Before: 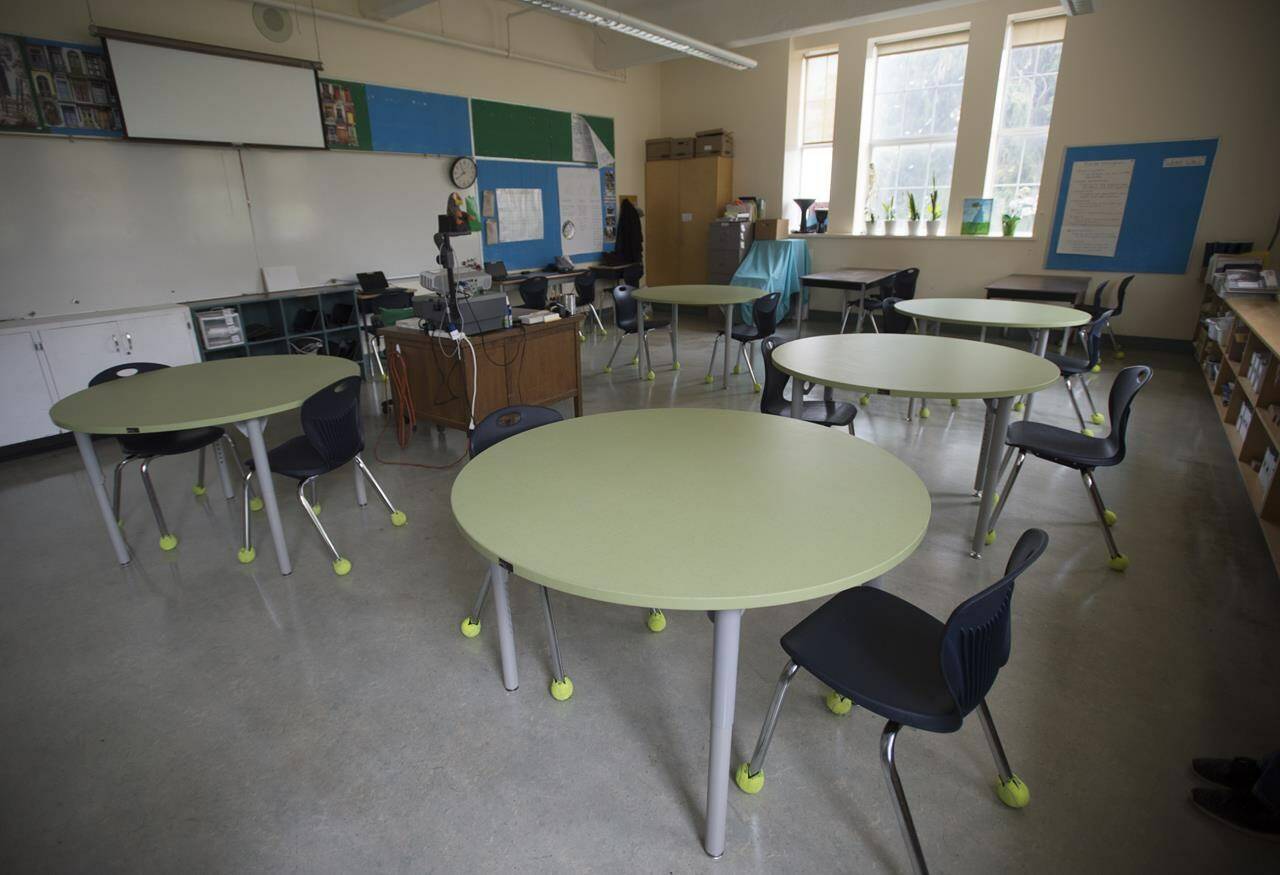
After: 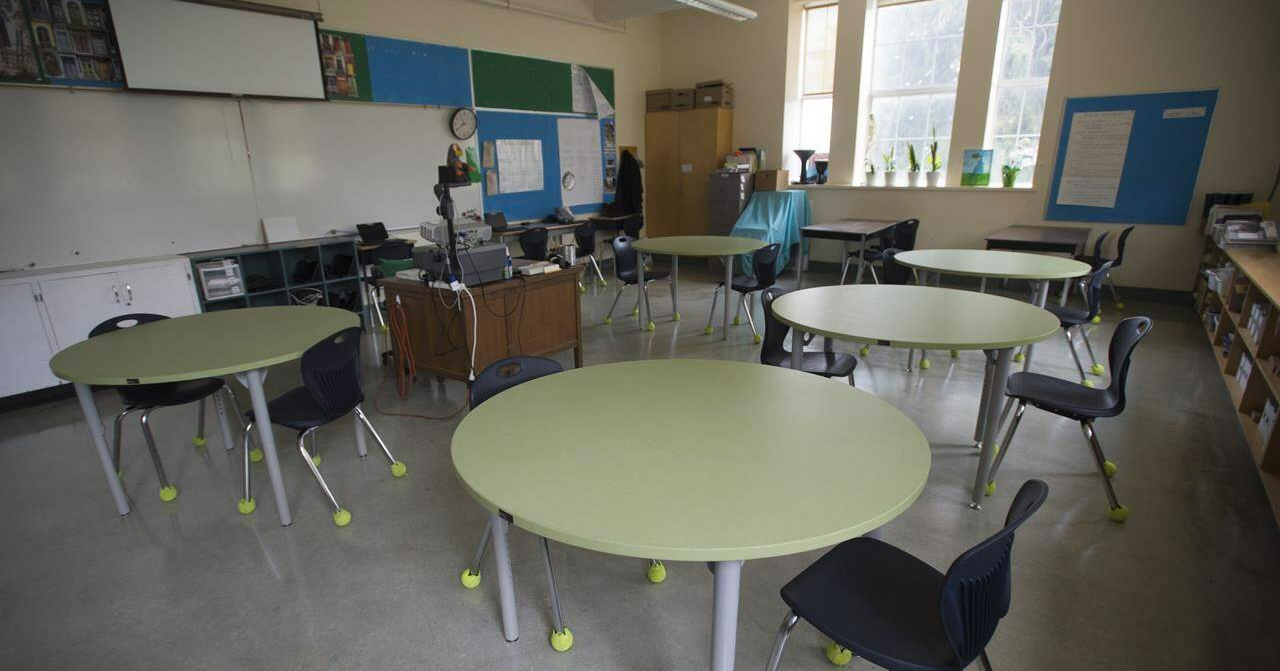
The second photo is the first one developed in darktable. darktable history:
crop: top 5.667%, bottom 17.637%
color balance rgb: shadows fall-off 101%, linear chroma grading › mid-tones 7.63%, perceptual saturation grading › mid-tones 11.68%, mask middle-gray fulcrum 22.45%, global vibrance 10.11%, saturation formula JzAzBz (2021)
